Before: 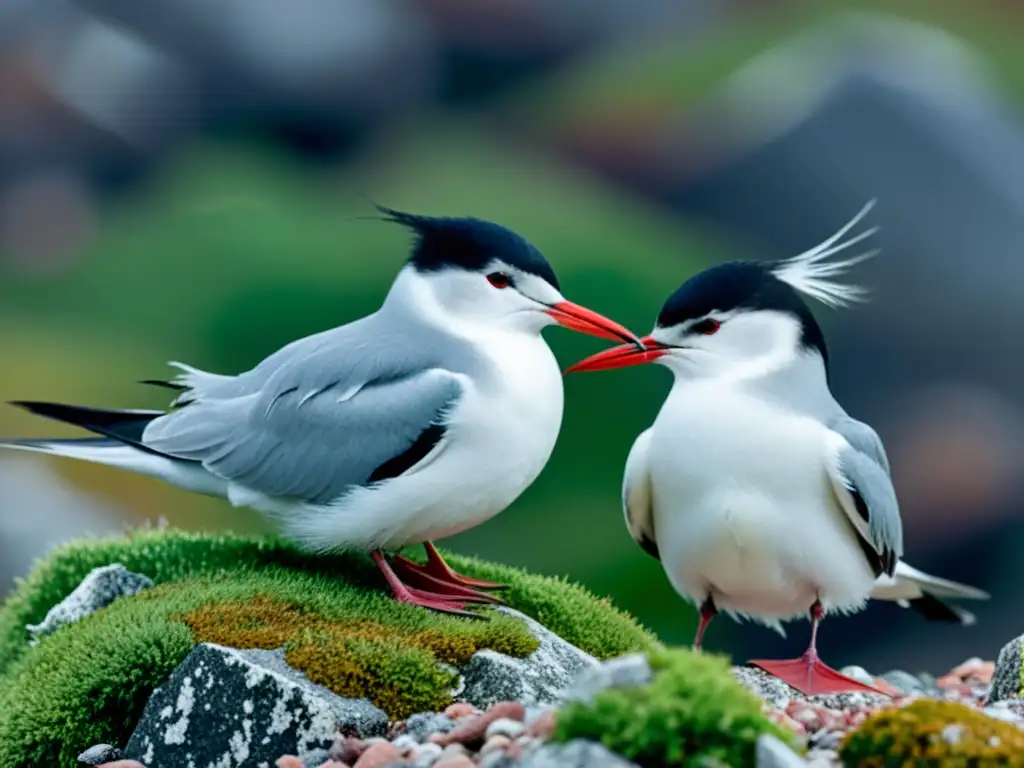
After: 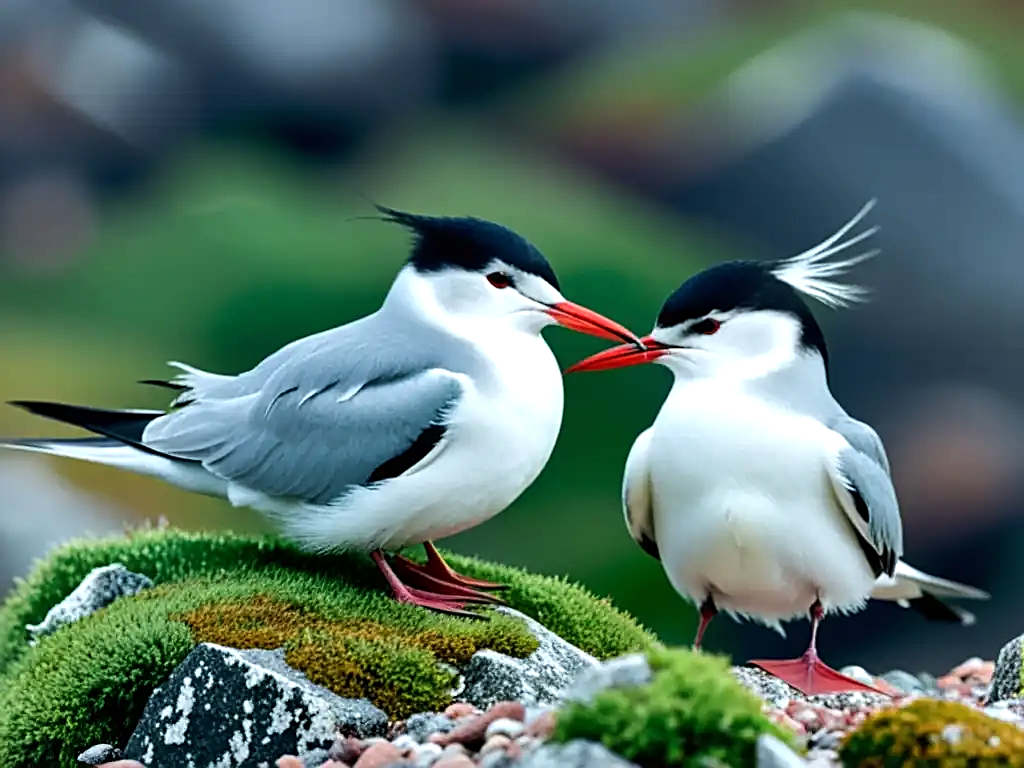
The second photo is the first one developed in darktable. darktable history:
tone equalizer: -8 EV -0.437 EV, -7 EV -0.419 EV, -6 EV -0.311 EV, -5 EV -0.25 EV, -3 EV 0.196 EV, -2 EV 0.304 EV, -1 EV 0.41 EV, +0 EV 0.415 EV, edges refinement/feathering 500, mask exposure compensation -1.57 EV, preserve details no
sharpen: on, module defaults
